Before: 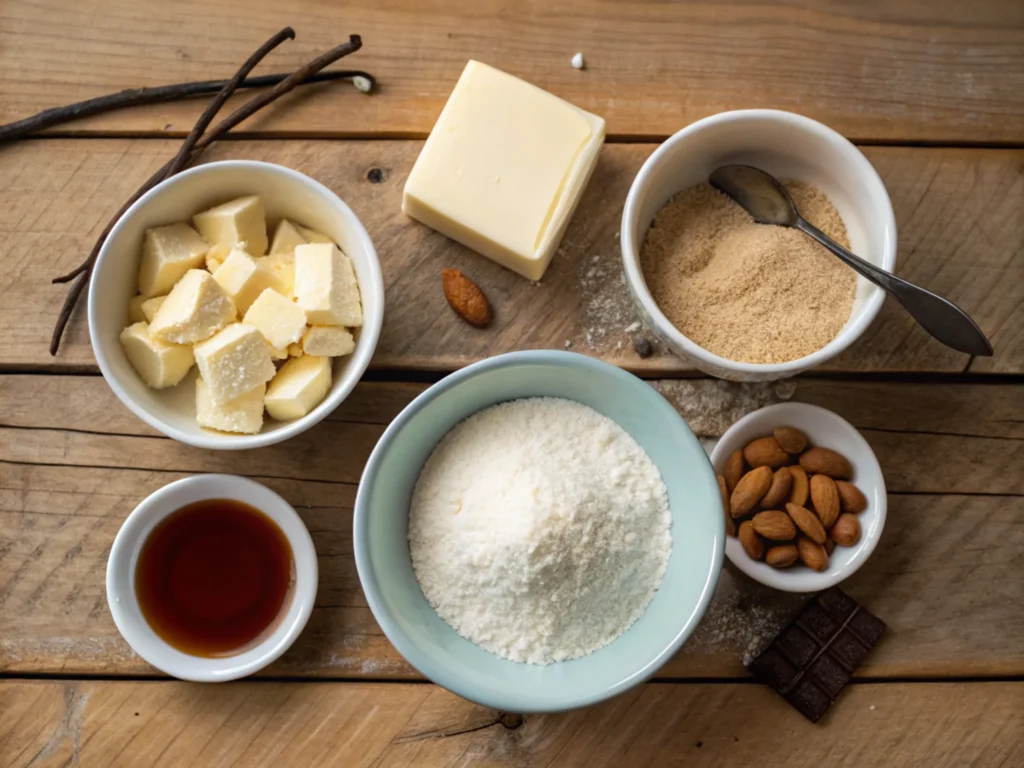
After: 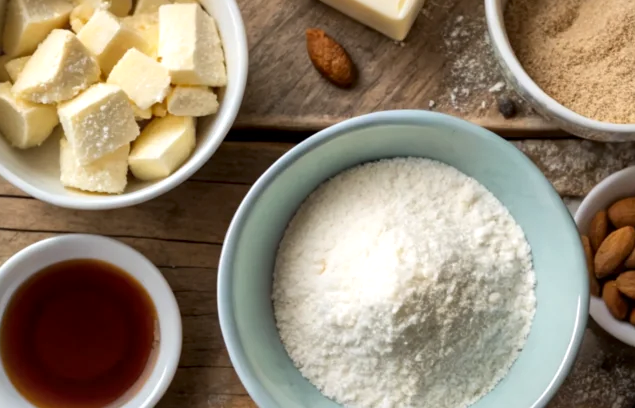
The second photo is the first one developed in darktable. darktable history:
crop: left 13.312%, top 31.28%, right 24.627%, bottom 15.582%
local contrast: mode bilateral grid, contrast 20, coarseness 50, detail 171%, midtone range 0.2
